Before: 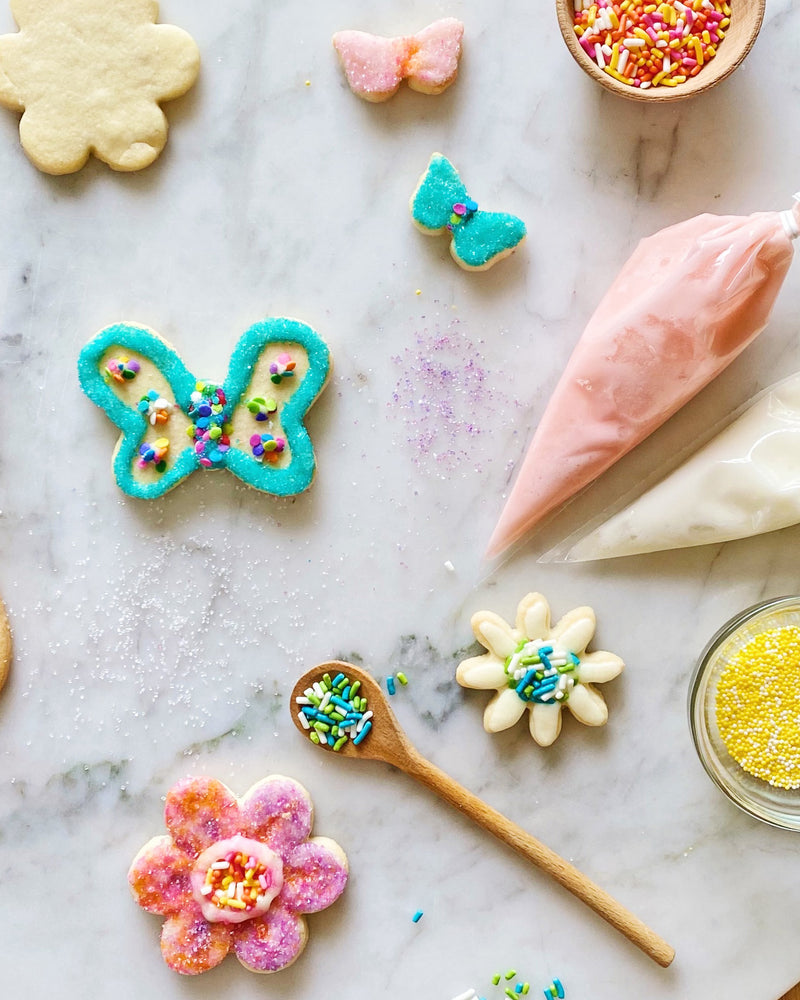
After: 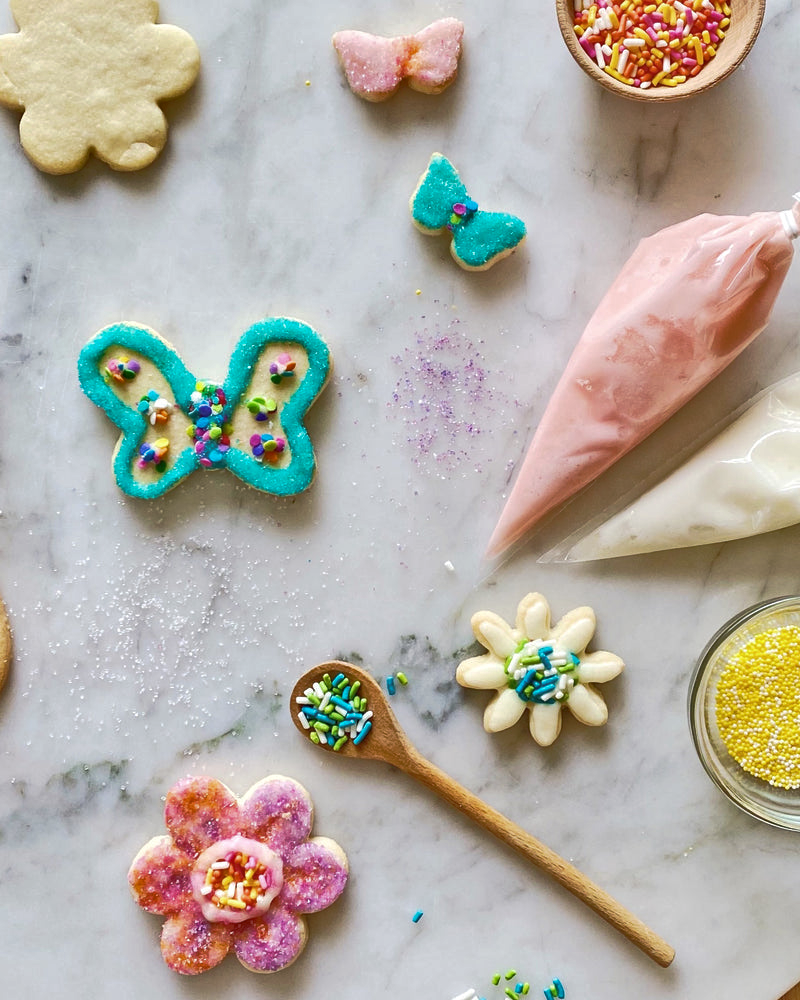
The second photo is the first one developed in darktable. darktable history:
tone curve: curves: ch0 [(0, 0) (0.003, 0.005) (0.011, 0.016) (0.025, 0.036) (0.044, 0.071) (0.069, 0.112) (0.1, 0.149) (0.136, 0.187) (0.177, 0.228) (0.224, 0.272) (0.277, 0.32) (0.335, 0.374) (0.399, 0.429) (0.468, 0.479) (0.543, 0.538) (0.623, 0.609) (0.709, 0.697) (0.801, 0.789) (0.898, 0.876) (1, 1)], preserve colors none
shadows and highlights: white point adjustment 1, soften with gaussian
